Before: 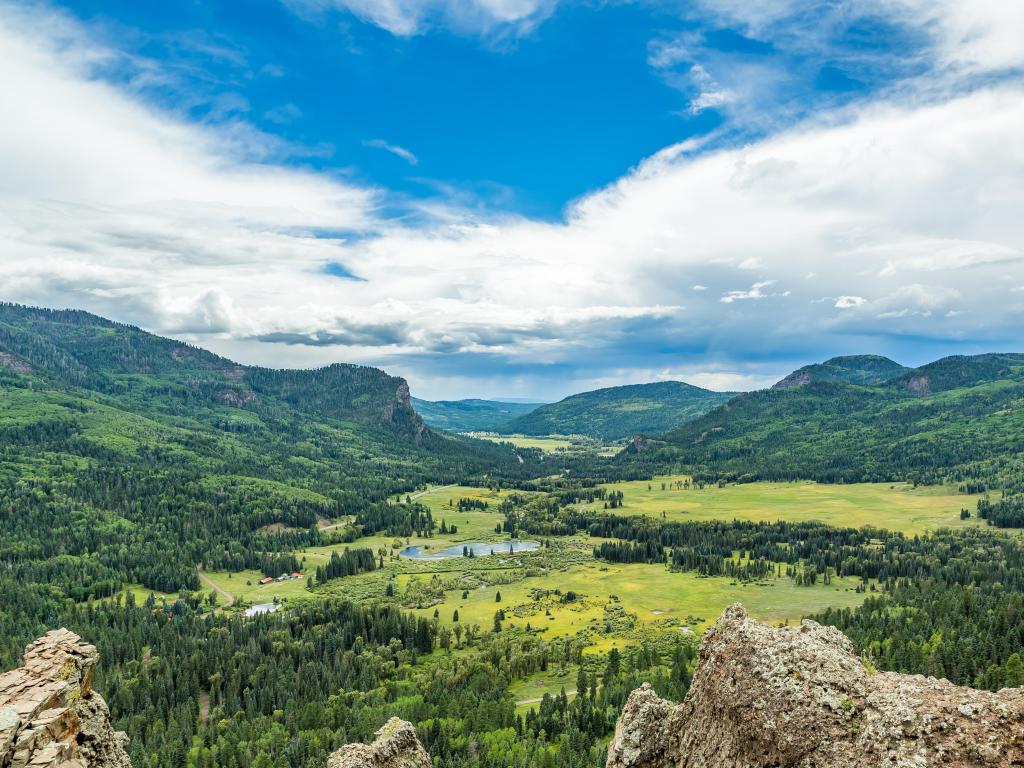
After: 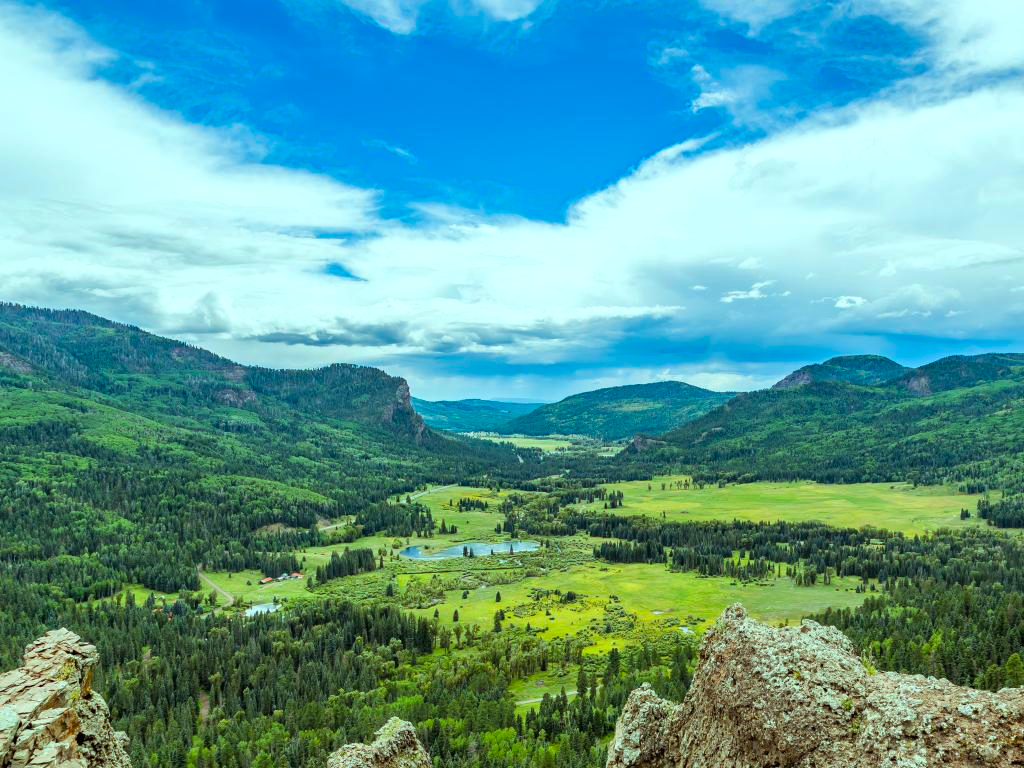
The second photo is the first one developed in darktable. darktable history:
color balance rgb: power › chroma 0.237%, power › hue 63.02°, highlights gain › chroma 4.046%, highlights gain › hue 201.18°, linear chroma grading › global chroma 15.296%, perceptual saturation grading › global saturation 0.218%, perceptual saturation grading › mid-tones 11.506%
